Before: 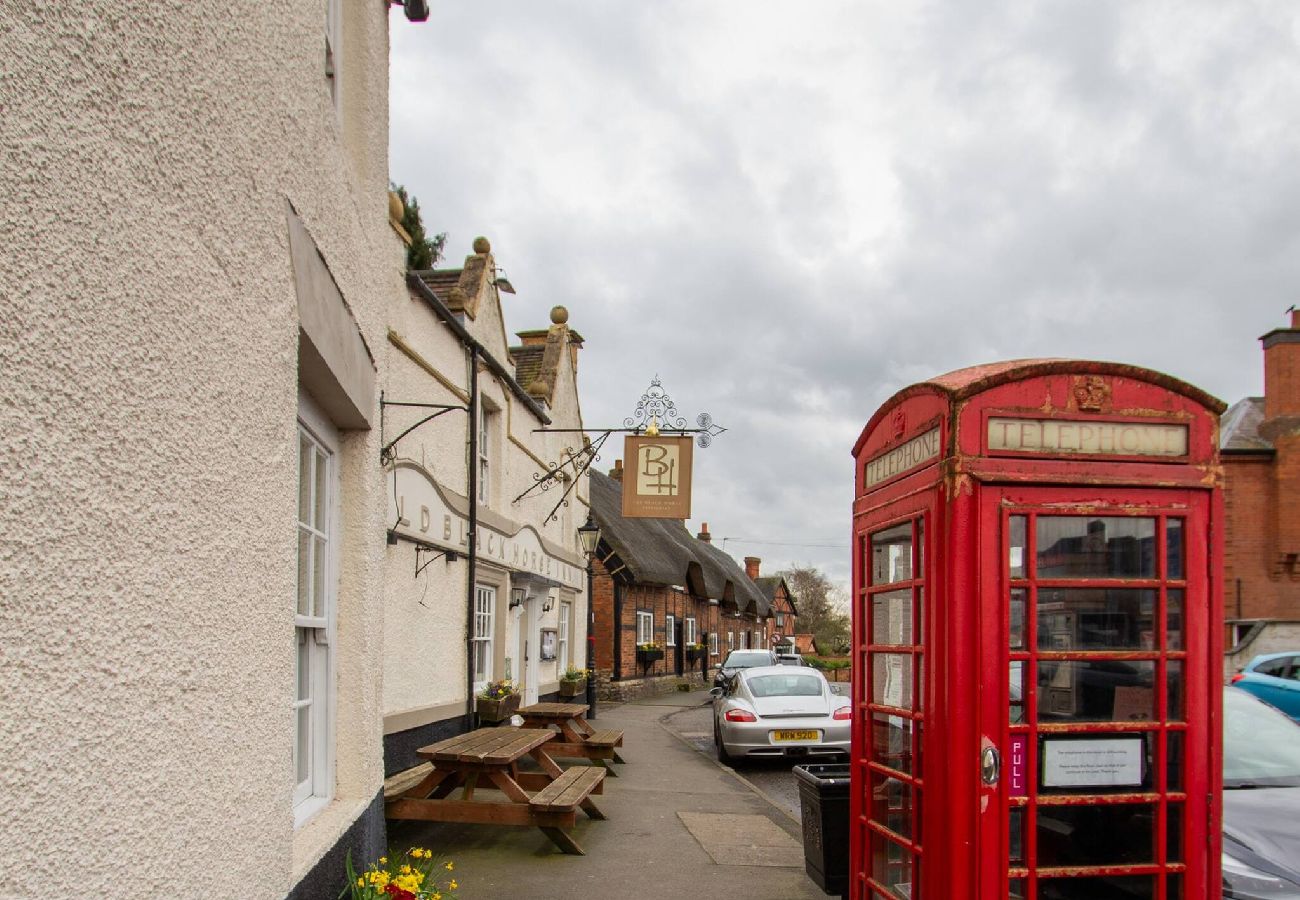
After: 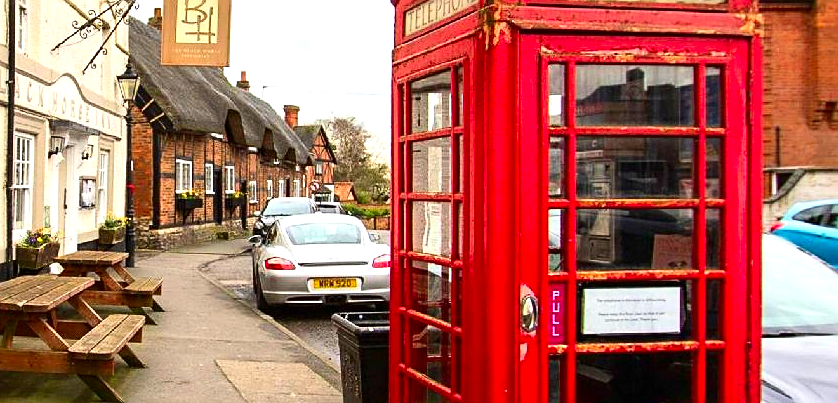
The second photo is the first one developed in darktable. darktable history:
sharpen: on, module defaults
crop and rotate: left 35.509%, top 50.238%, bottom 4.934%
tone equalizer: on, module defaults
contrast brightness saturation: contrast 0.18, saturation 0.3
exposure: black level correction 0, exposure 1 EV, compensate exposure bias true, compensate highlight preservation false
